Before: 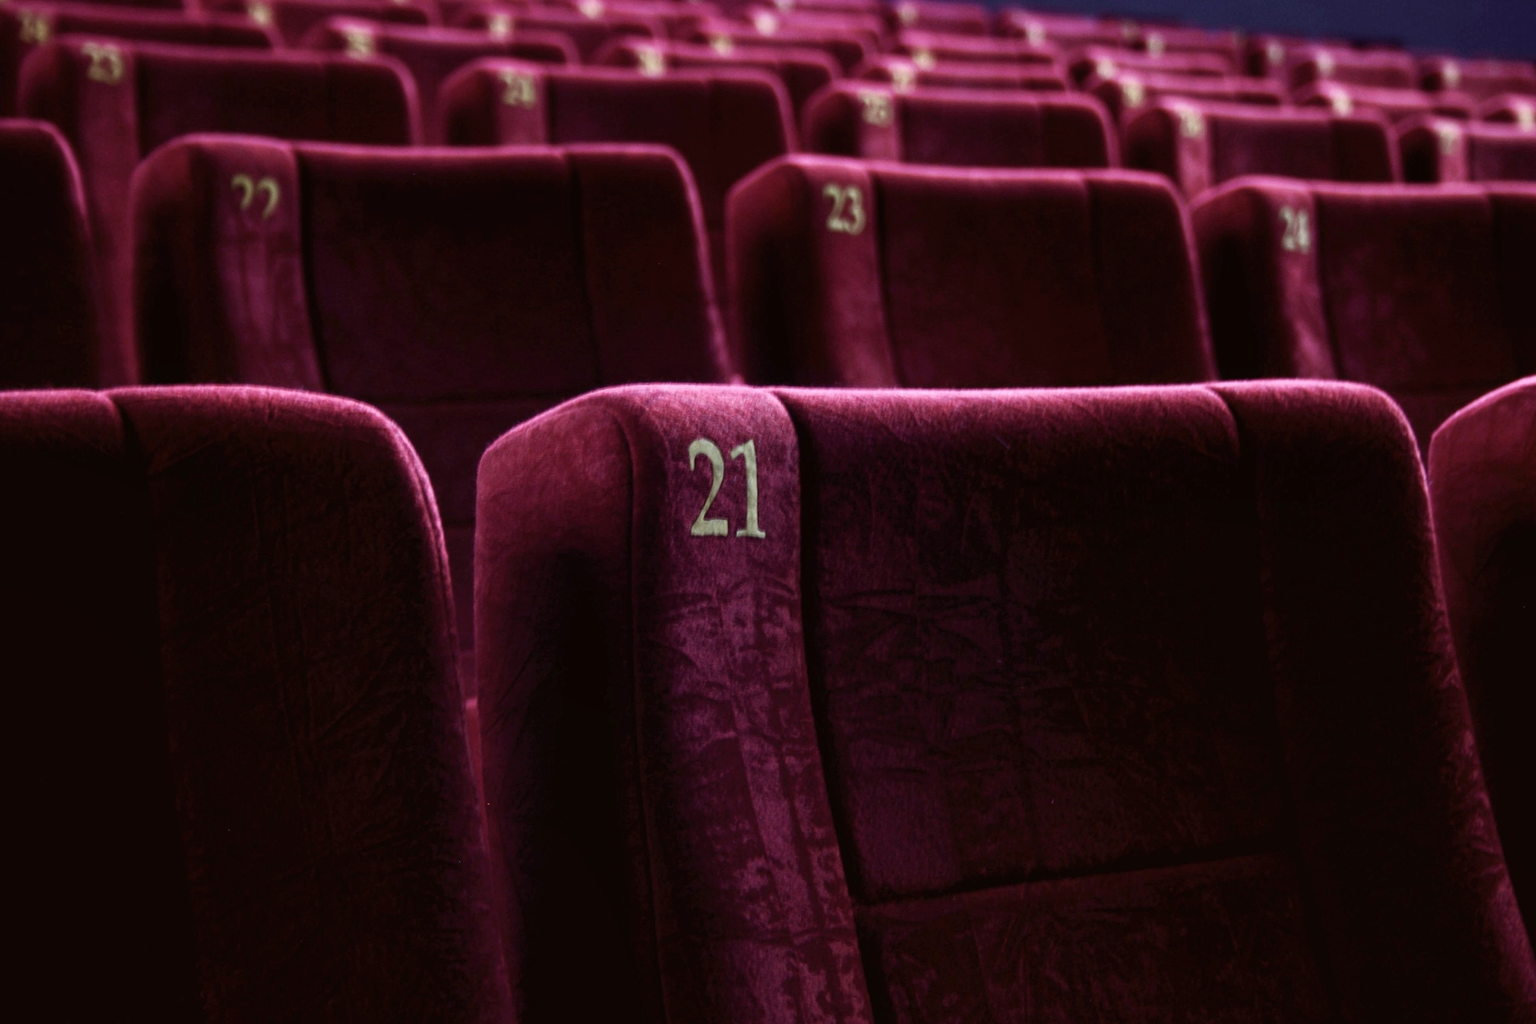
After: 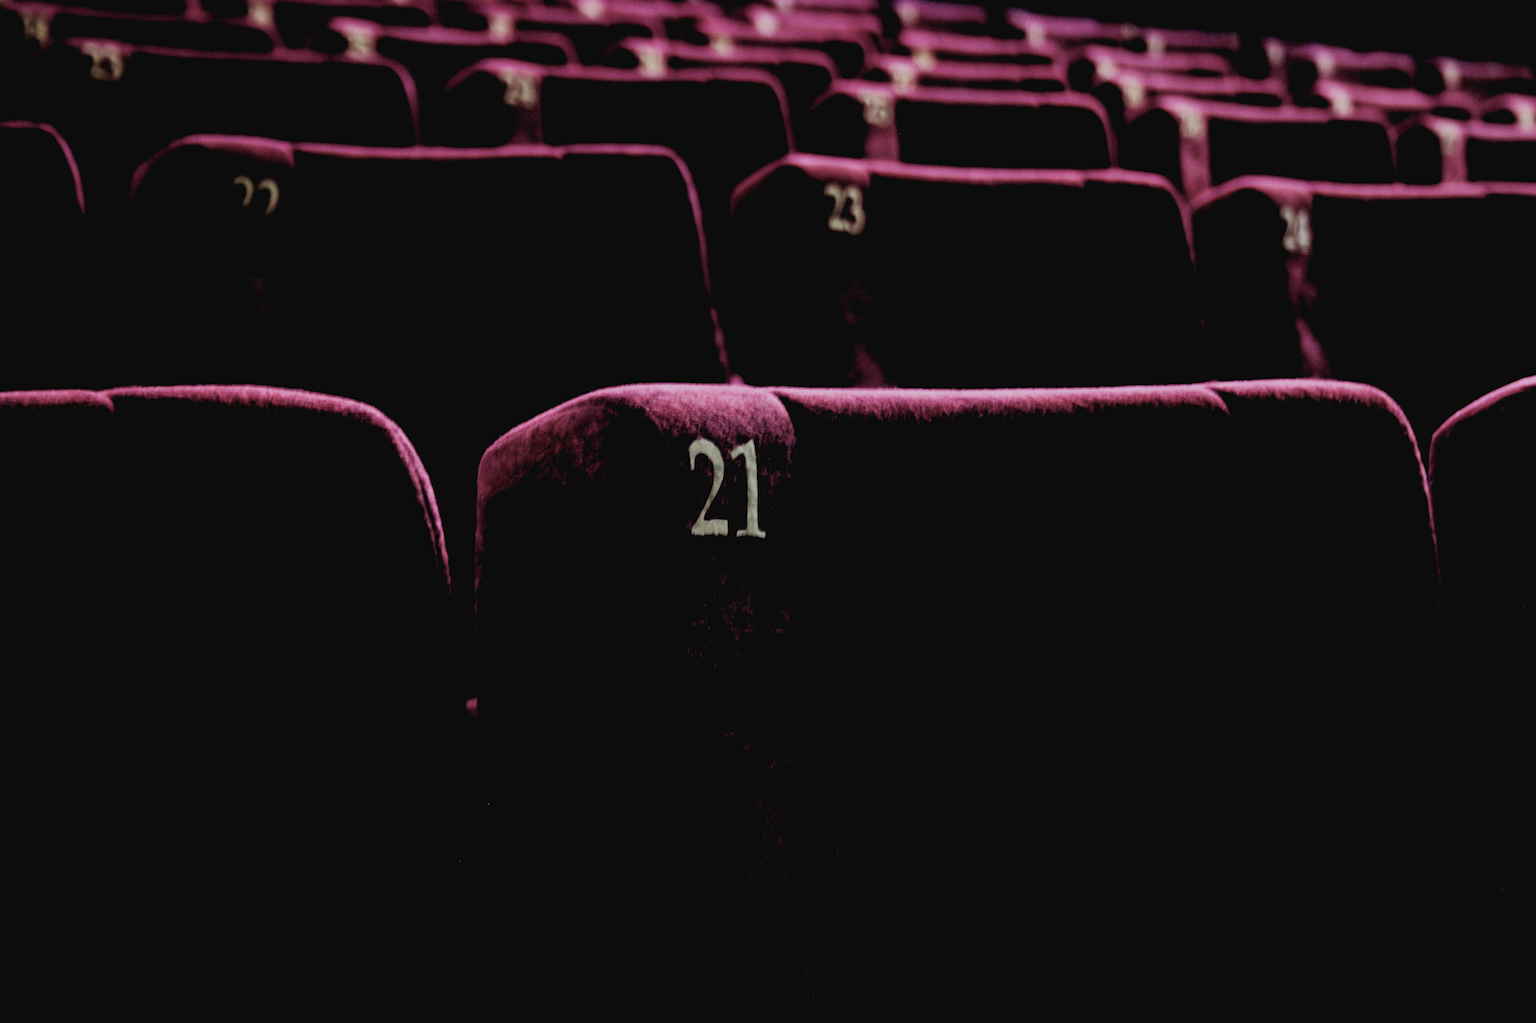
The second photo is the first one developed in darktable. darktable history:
contrast brightness saturation: contrast -0.08, brightness -0.04, saturation -0.11
rgb levels: levels [[0.034, 0.472, 0.904], [0, 0.5, 1], [0, 0.5, 1]]
filmic rgb: black relative exposure -7.65 EV, white relative exposure 4.56 EV, hardness 3.61, contrast 1.106
